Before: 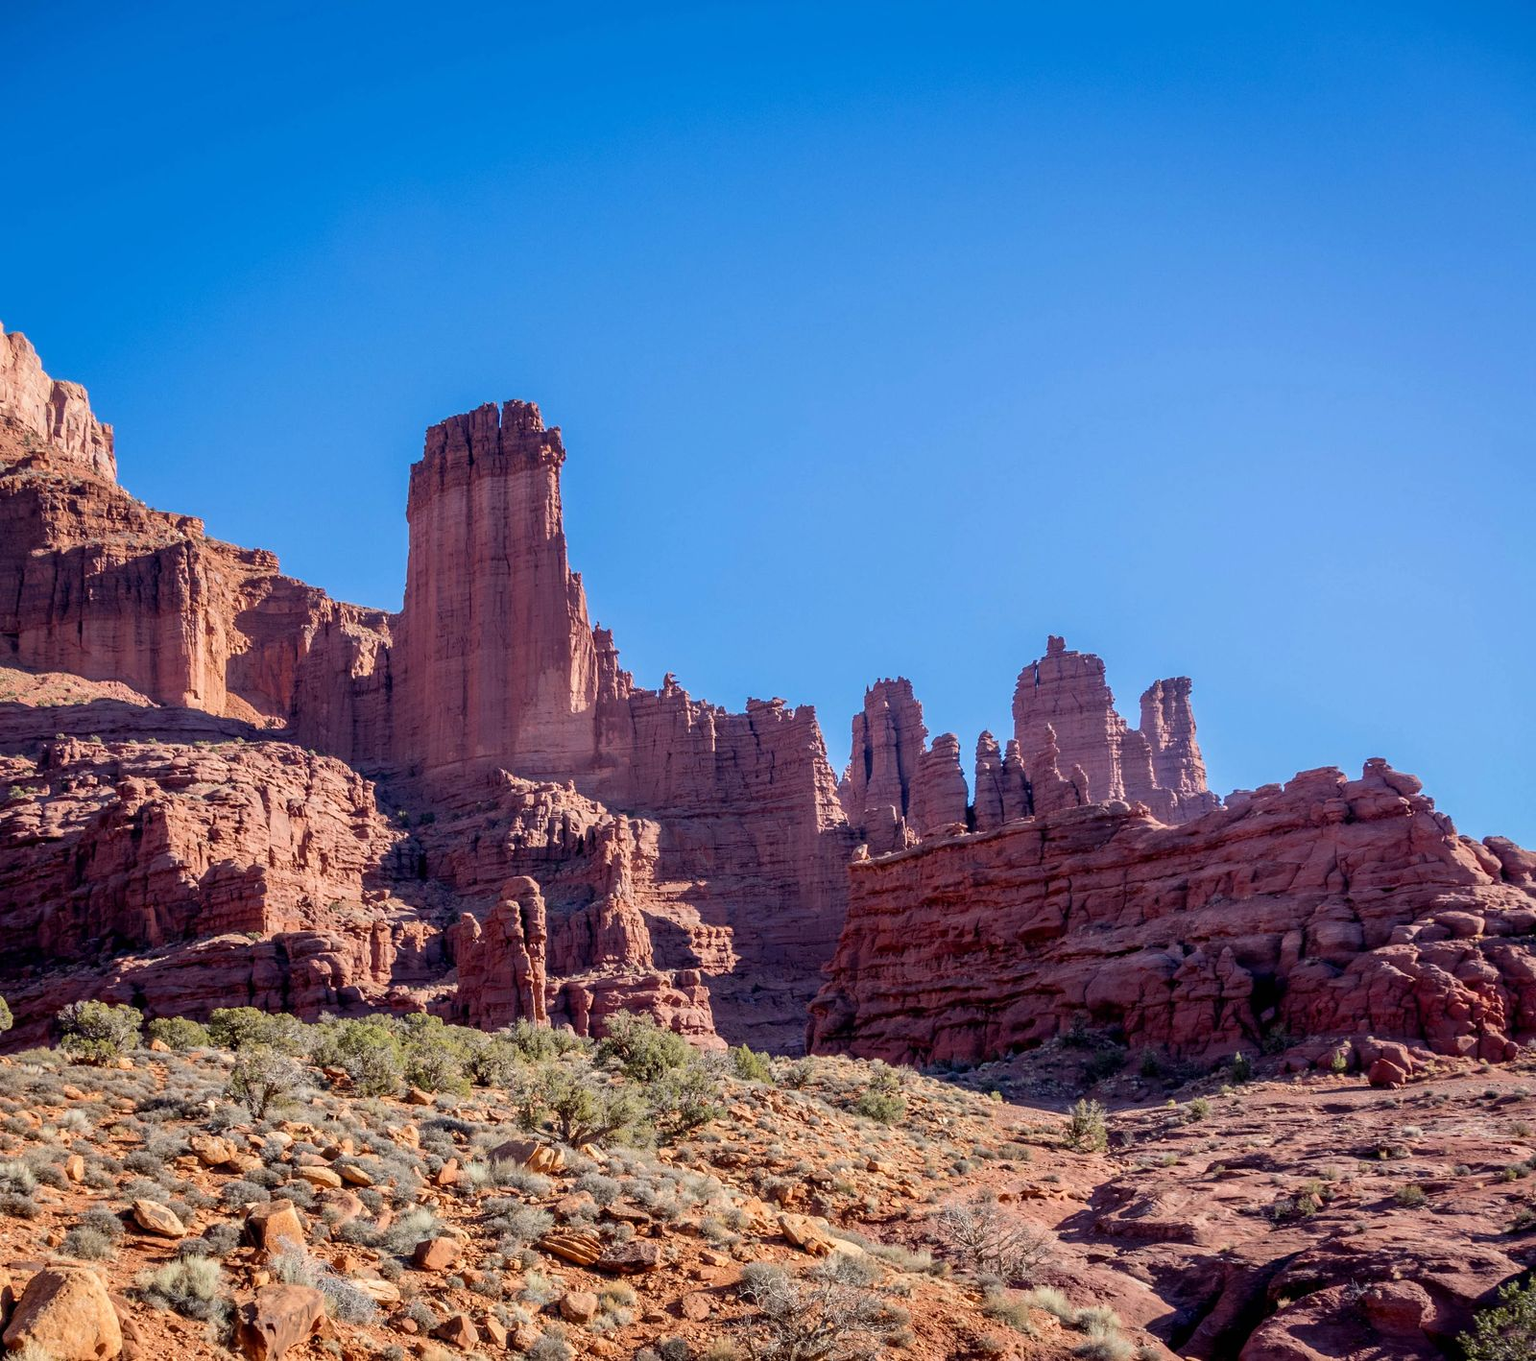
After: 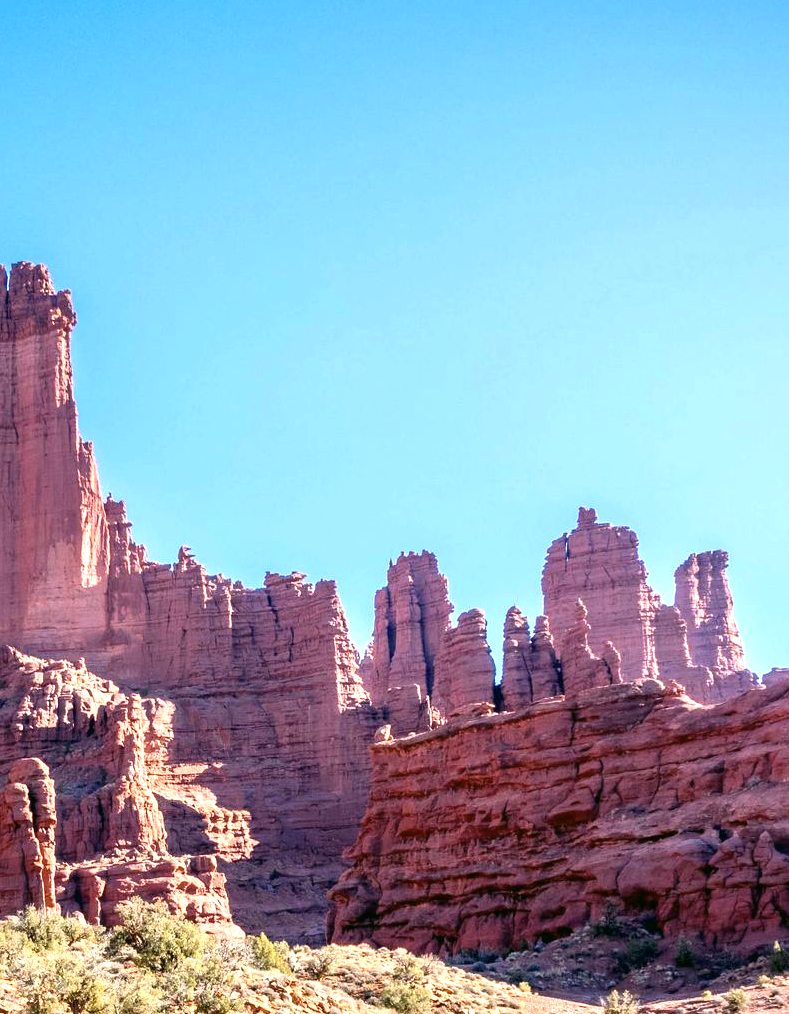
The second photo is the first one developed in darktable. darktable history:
crop: left 32.111%, top 10.932%, right 18.5%, bottom 17.49%
color correction: highlights a* 4.58, highlights b* 4.96, shadows a* -6.86, shadows b* 5
exposure: black level correction 0, exposure 1.199 EV, compensate exposure bias true, compensate highlight preservation false
